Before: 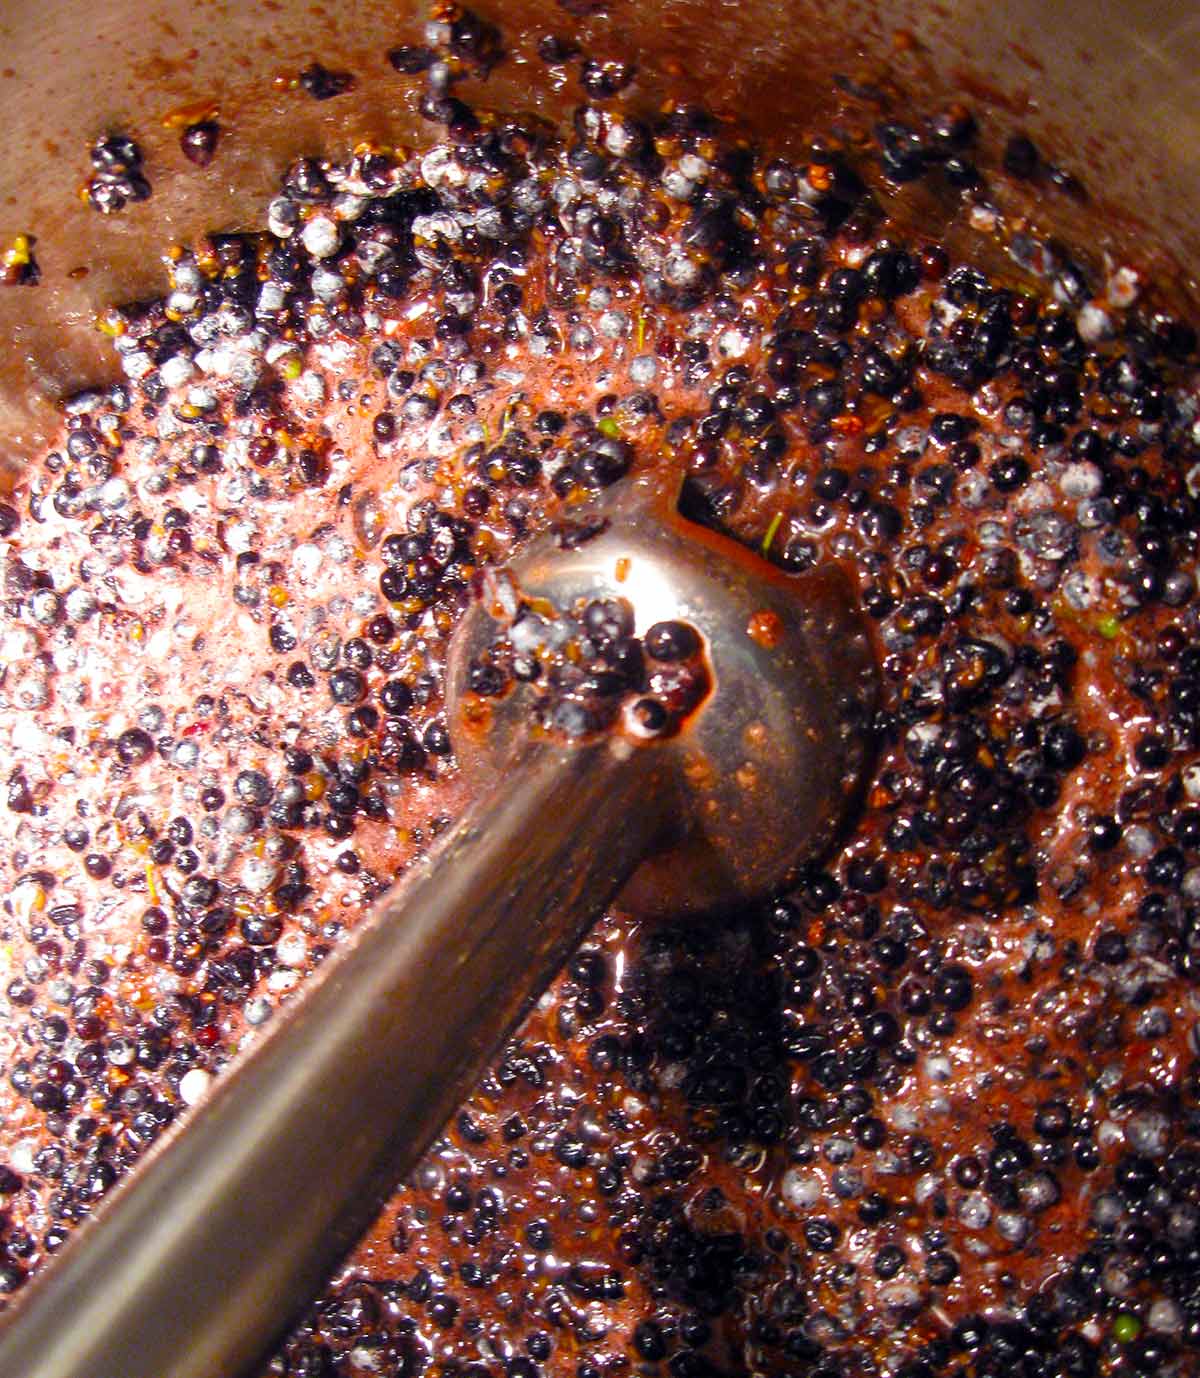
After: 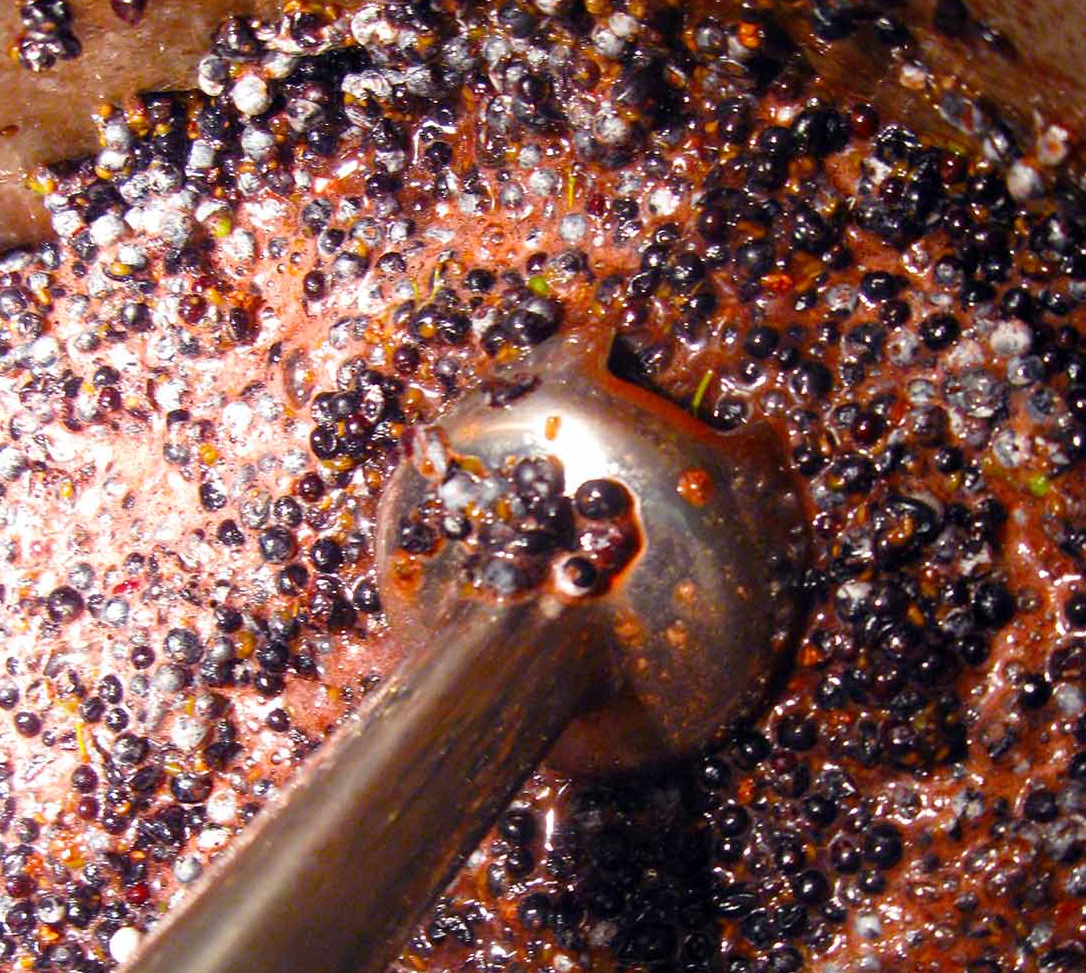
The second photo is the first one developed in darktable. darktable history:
crop: left 5.851%, top 10.354%, right 3.615%, bottom 19%
